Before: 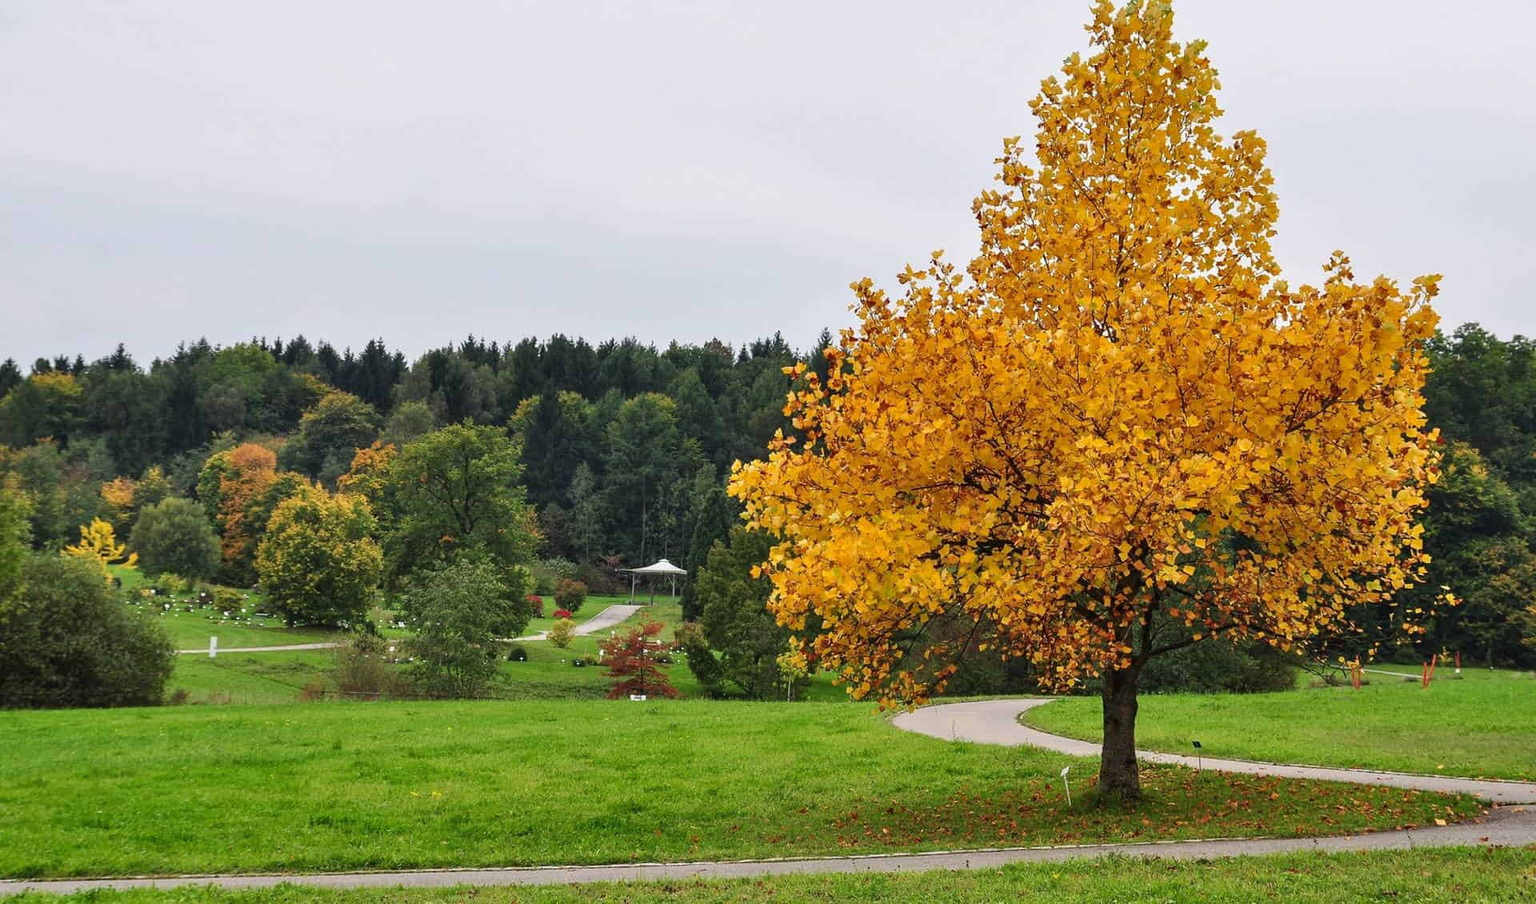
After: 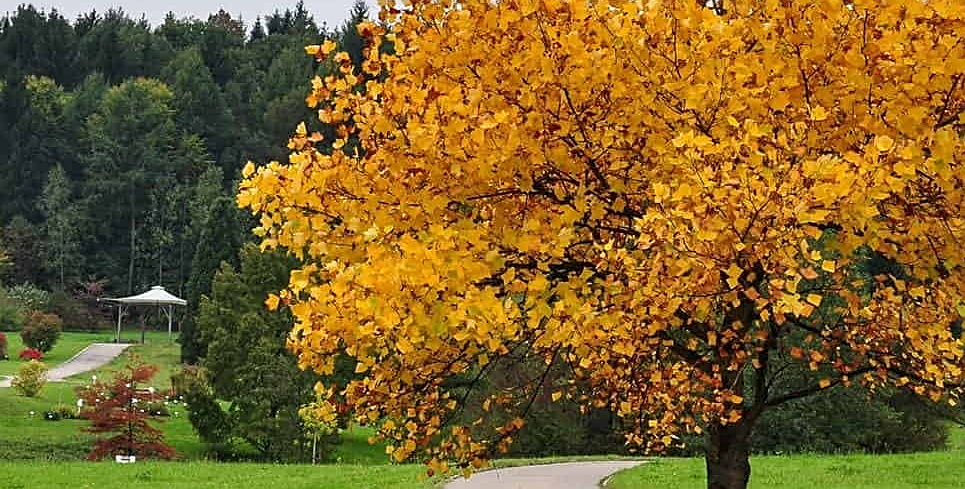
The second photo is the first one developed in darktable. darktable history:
sharpen: on, module defaults
crop: left 35.03%, top 36.625%, right 14.663%, bottom 20.057%
